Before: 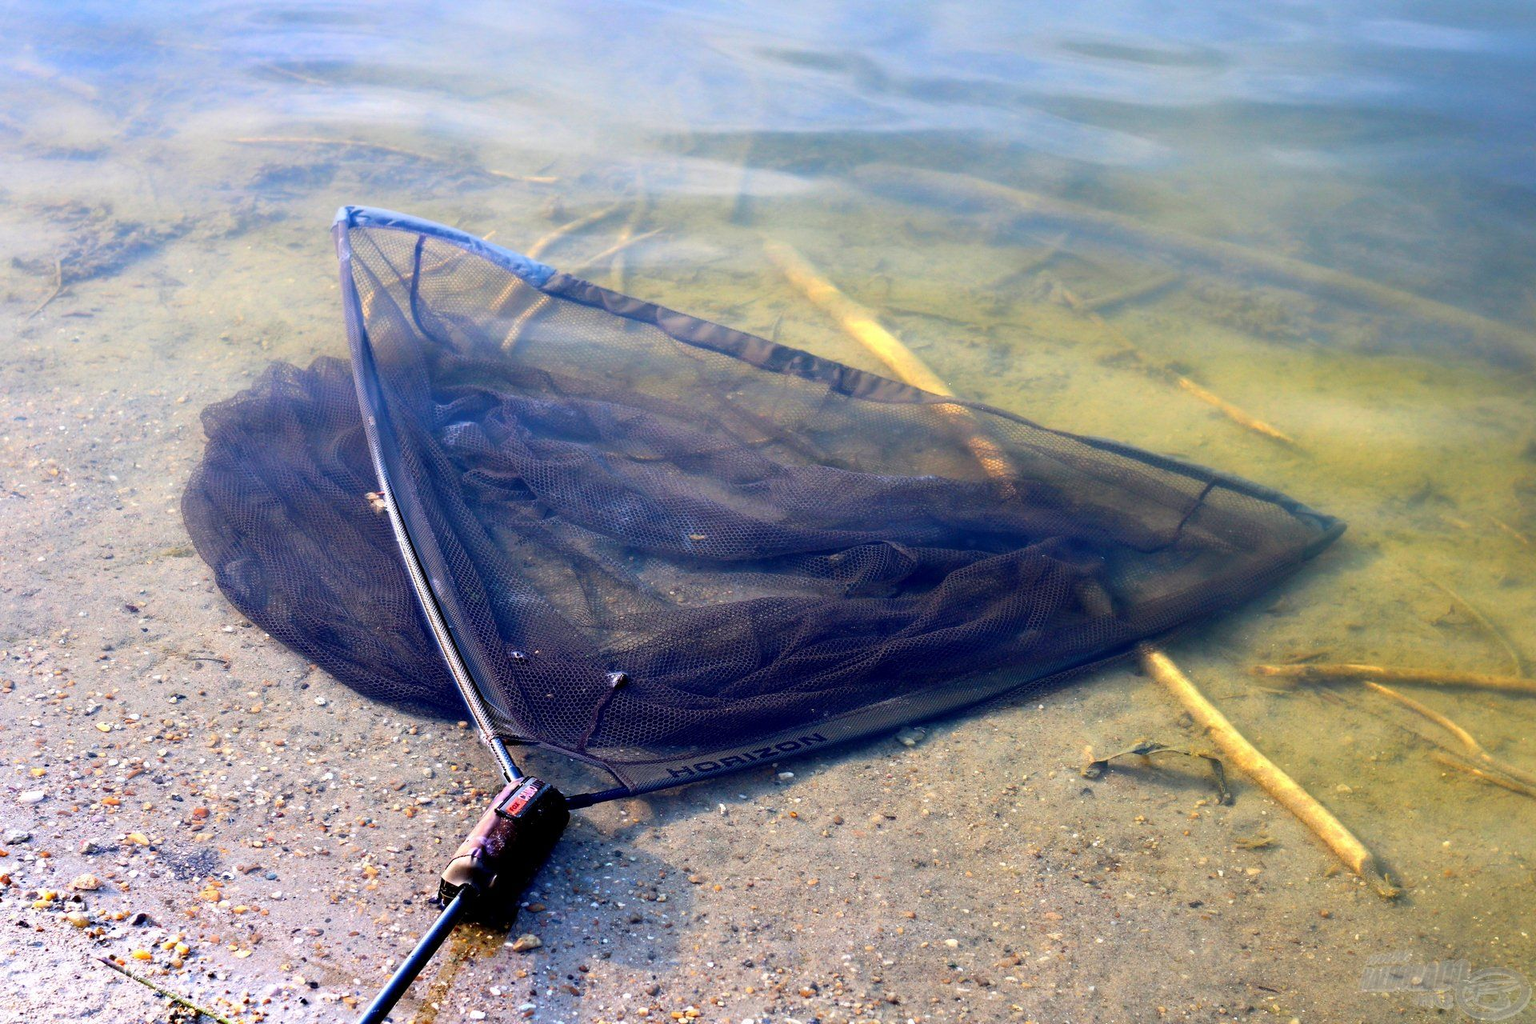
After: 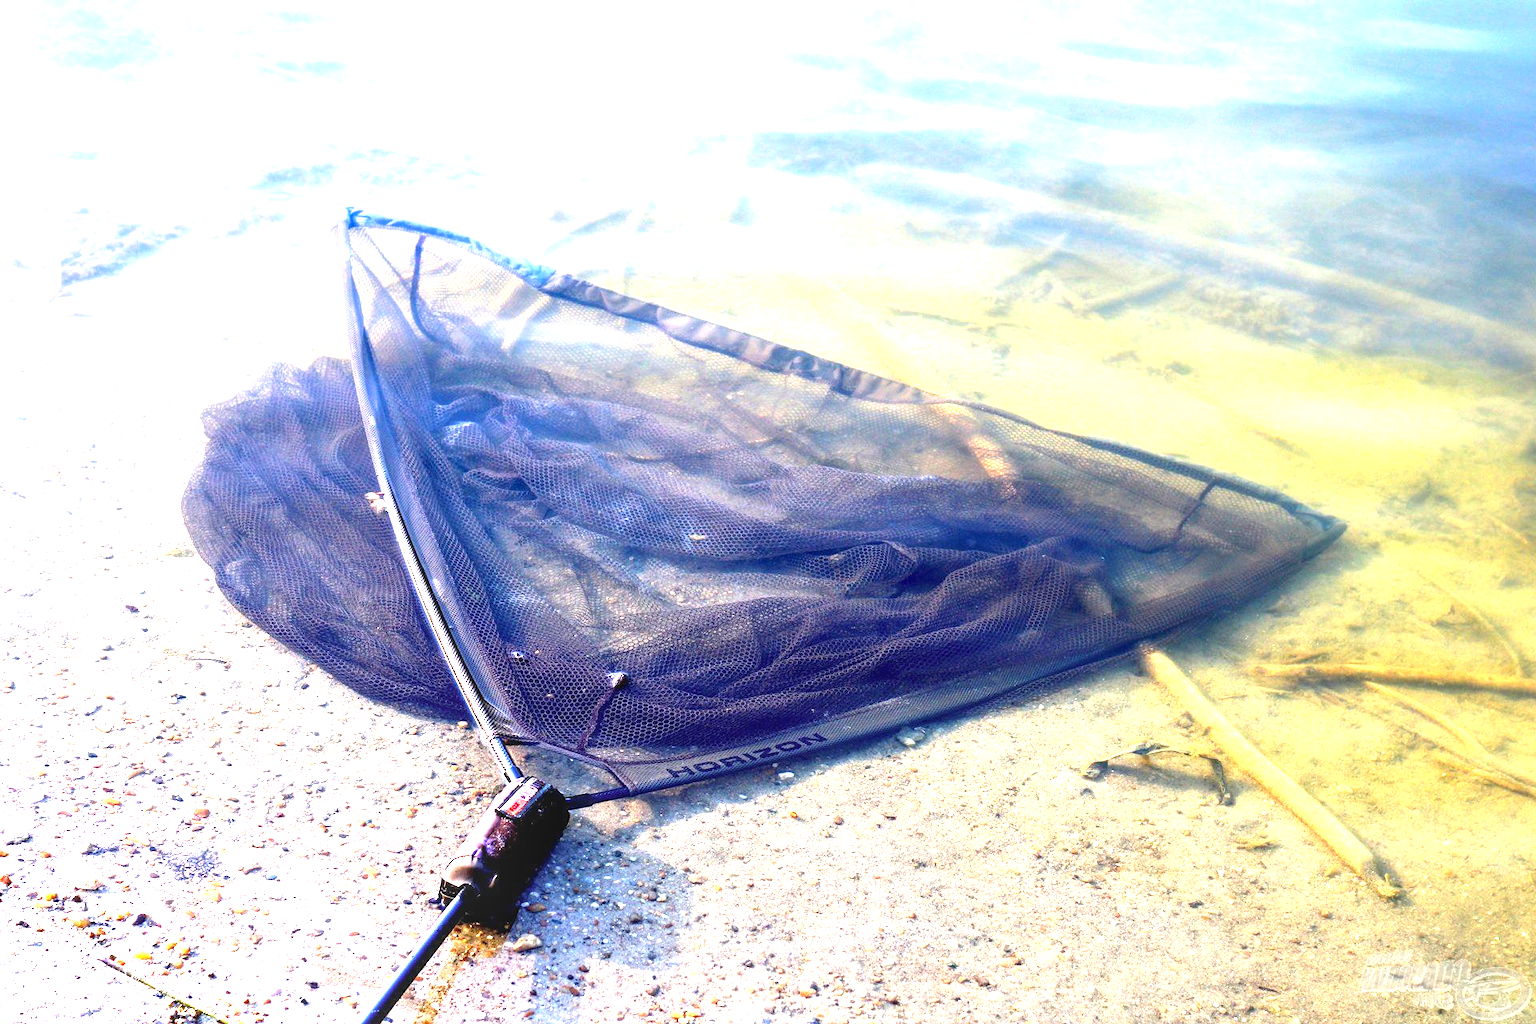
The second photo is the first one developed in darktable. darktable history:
local contrast: on, module defaults
exposure: black level correction 0, exposure 1.5 EV, compensate exposure bias true, compensate highlight preservation false
